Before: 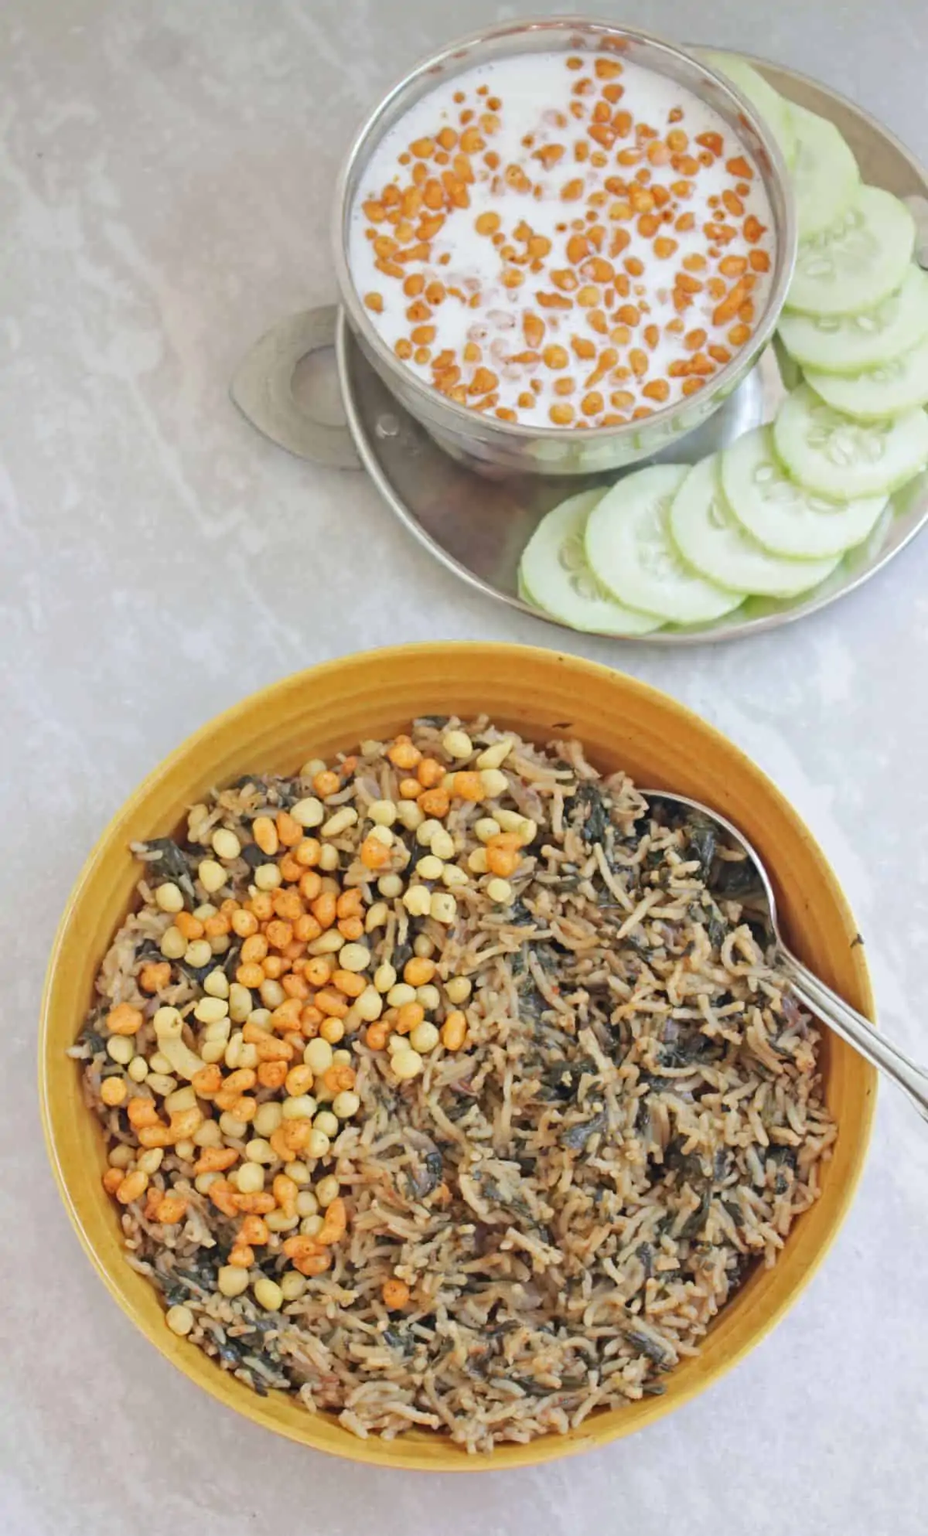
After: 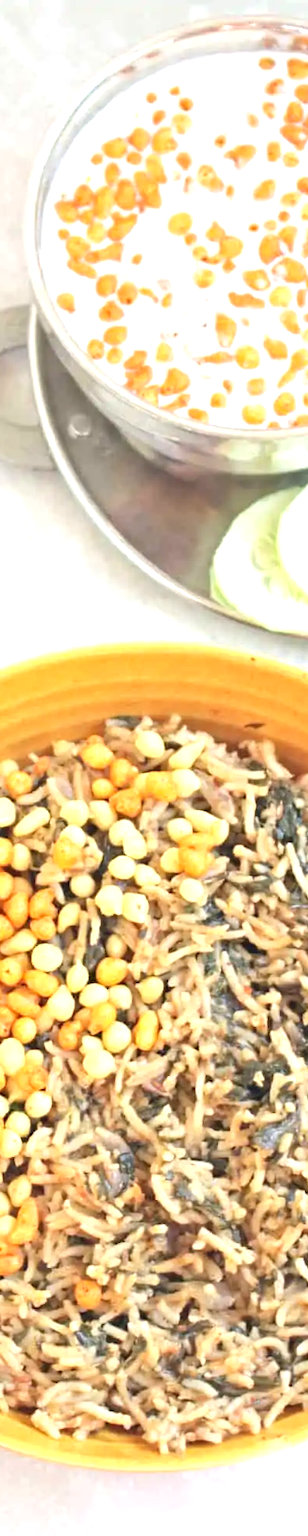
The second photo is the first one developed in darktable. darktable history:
crop: left 33.249%, right 33.459%
exposure: exposure 1.146 EV, compensate exposure bias true, compensate highlight preservation false
